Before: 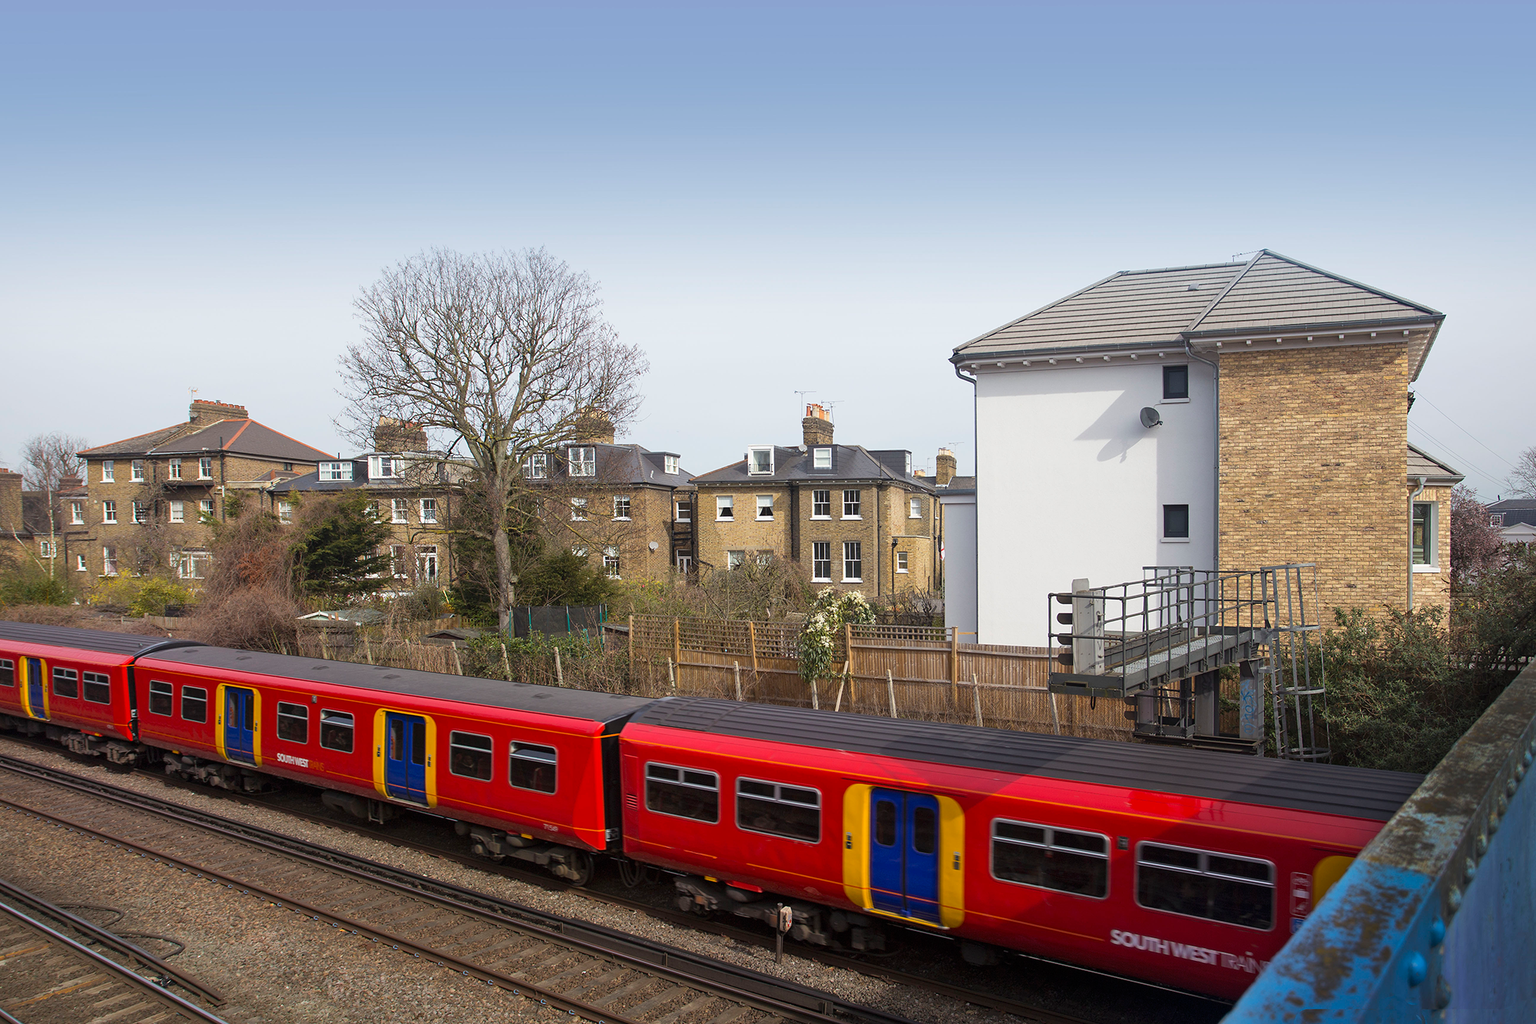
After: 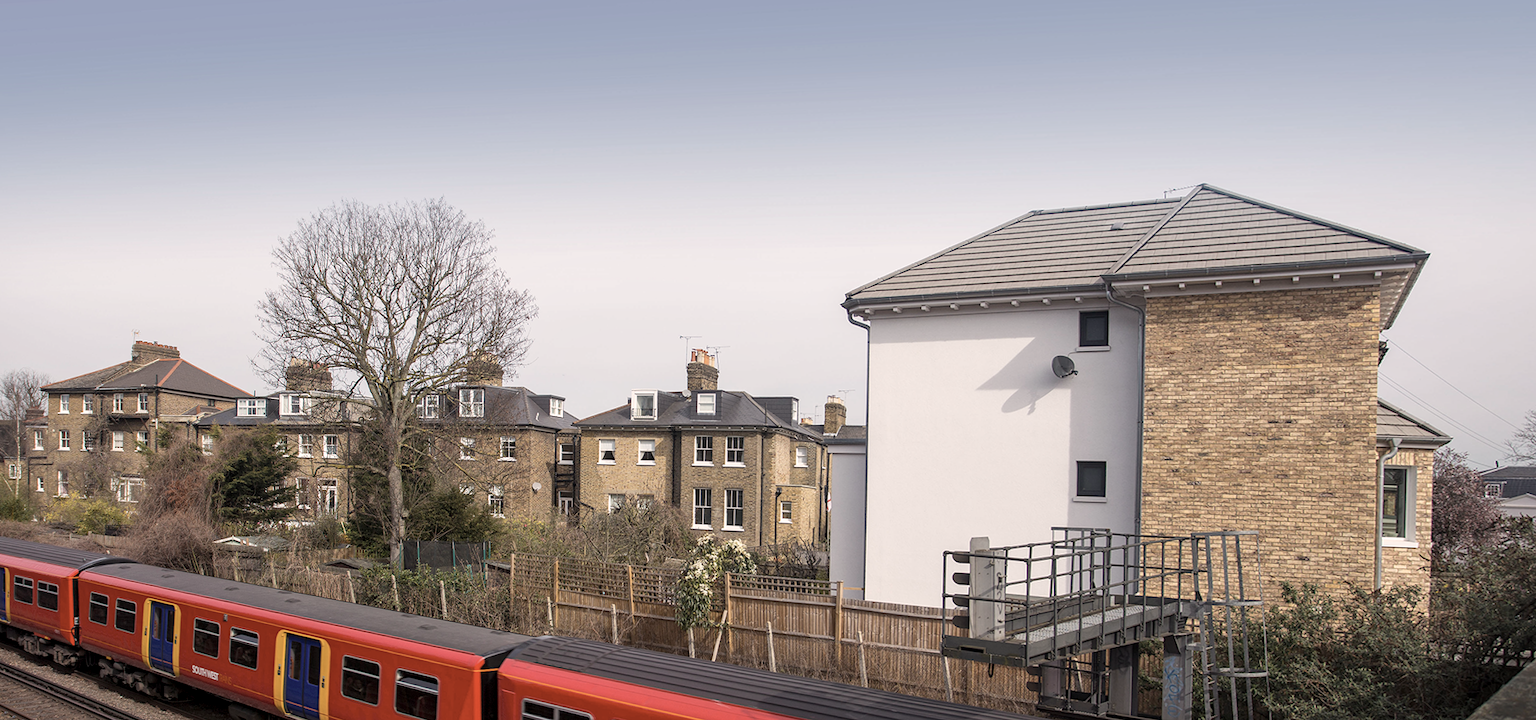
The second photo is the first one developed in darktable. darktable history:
rotate and perspective: rotation 1.69°, lens shift (vertical) -0.023, lens shift (horizontal) -0.291, crop left 0.025, crop right 0.988, crop top 0.092, crop bottom 0.842
crop: bottom 19.644%
local contrast: on, module defaults
color correction: highlights a* 5.59, highlights b* 5.24, saturation 0.68
